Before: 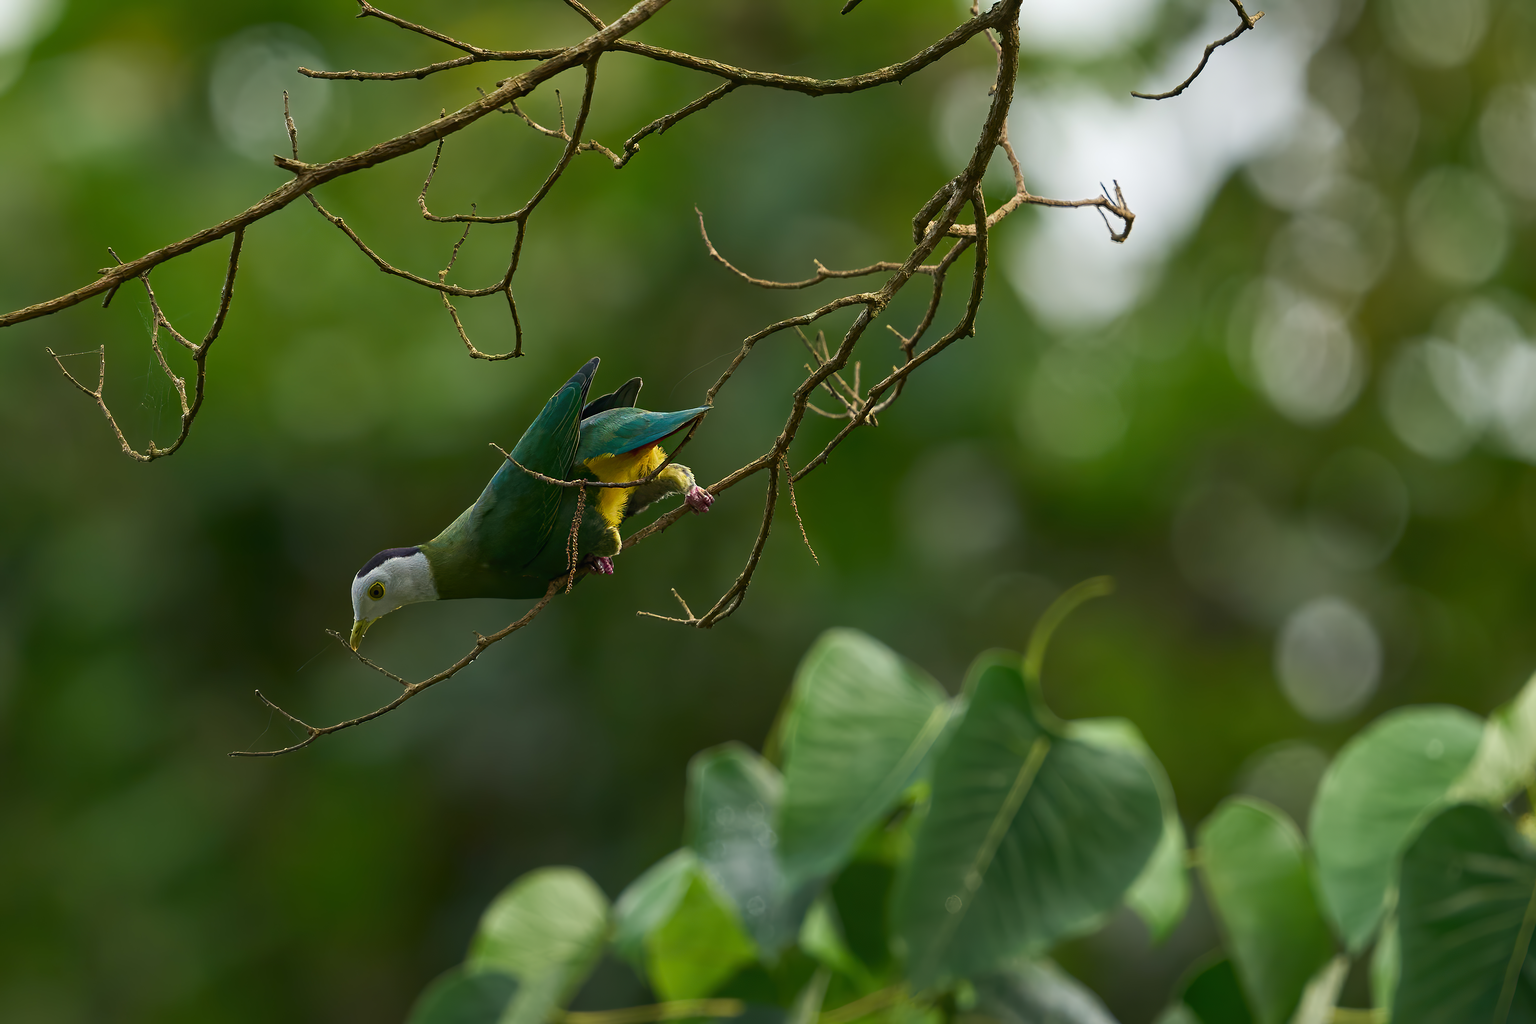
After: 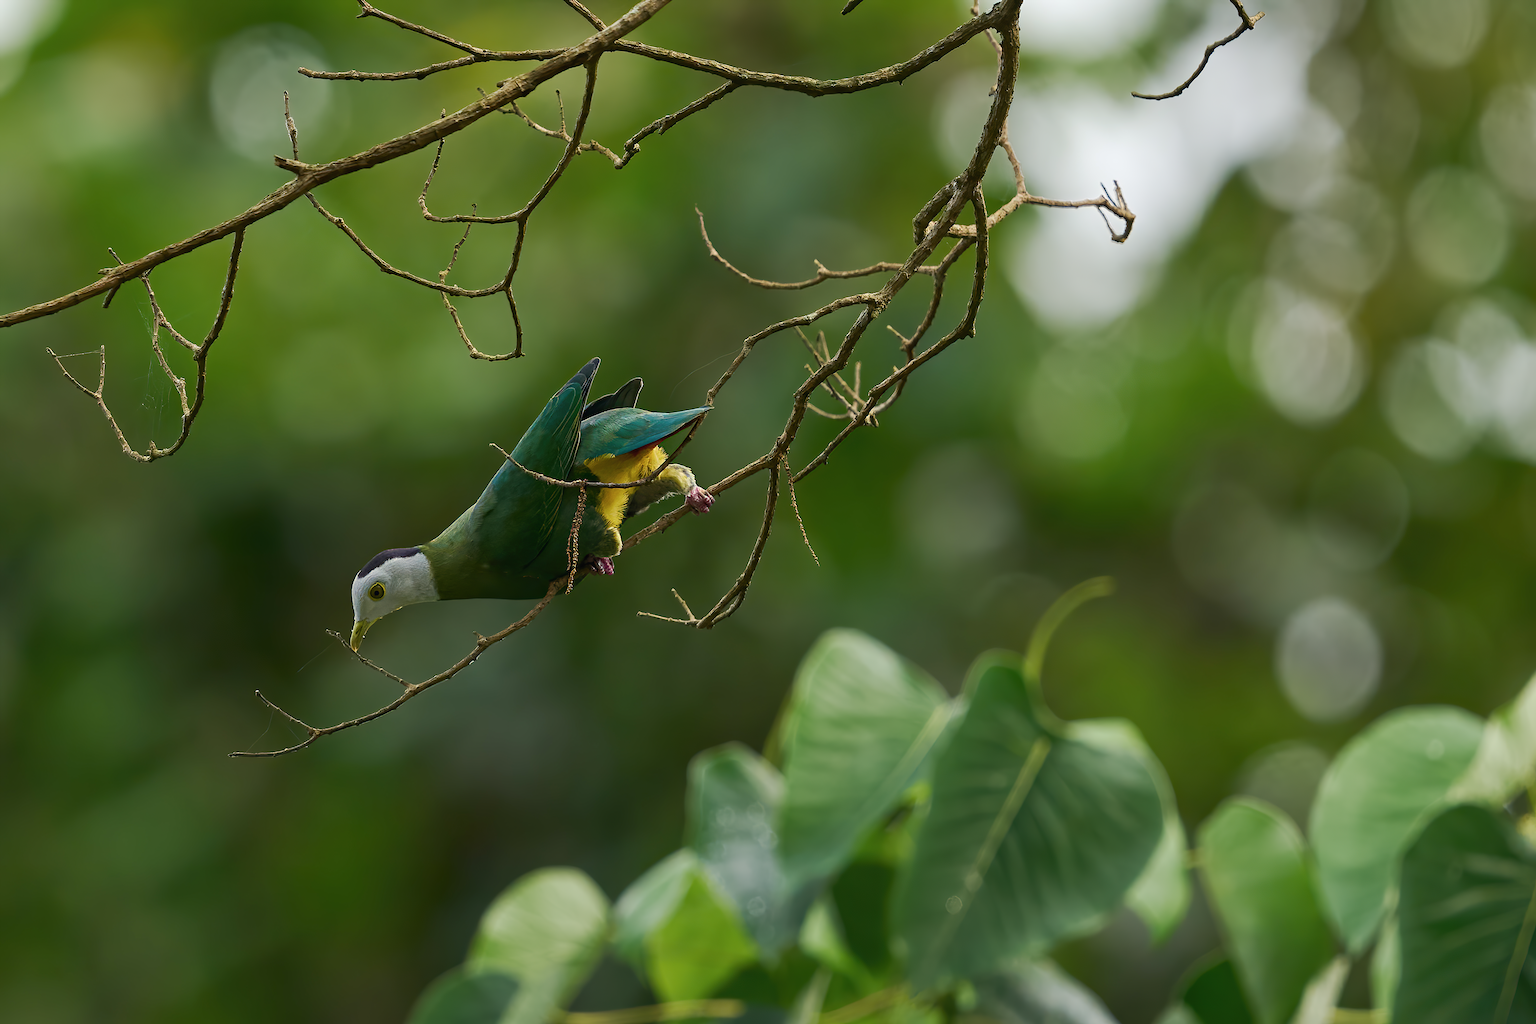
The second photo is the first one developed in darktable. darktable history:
base curve: curves: ch0 [(0, 0) (0.262, 0.32) (0.722, 0.705) (1, 1)], preserve colors none
contrast brightness saturation: saturation -0.063
